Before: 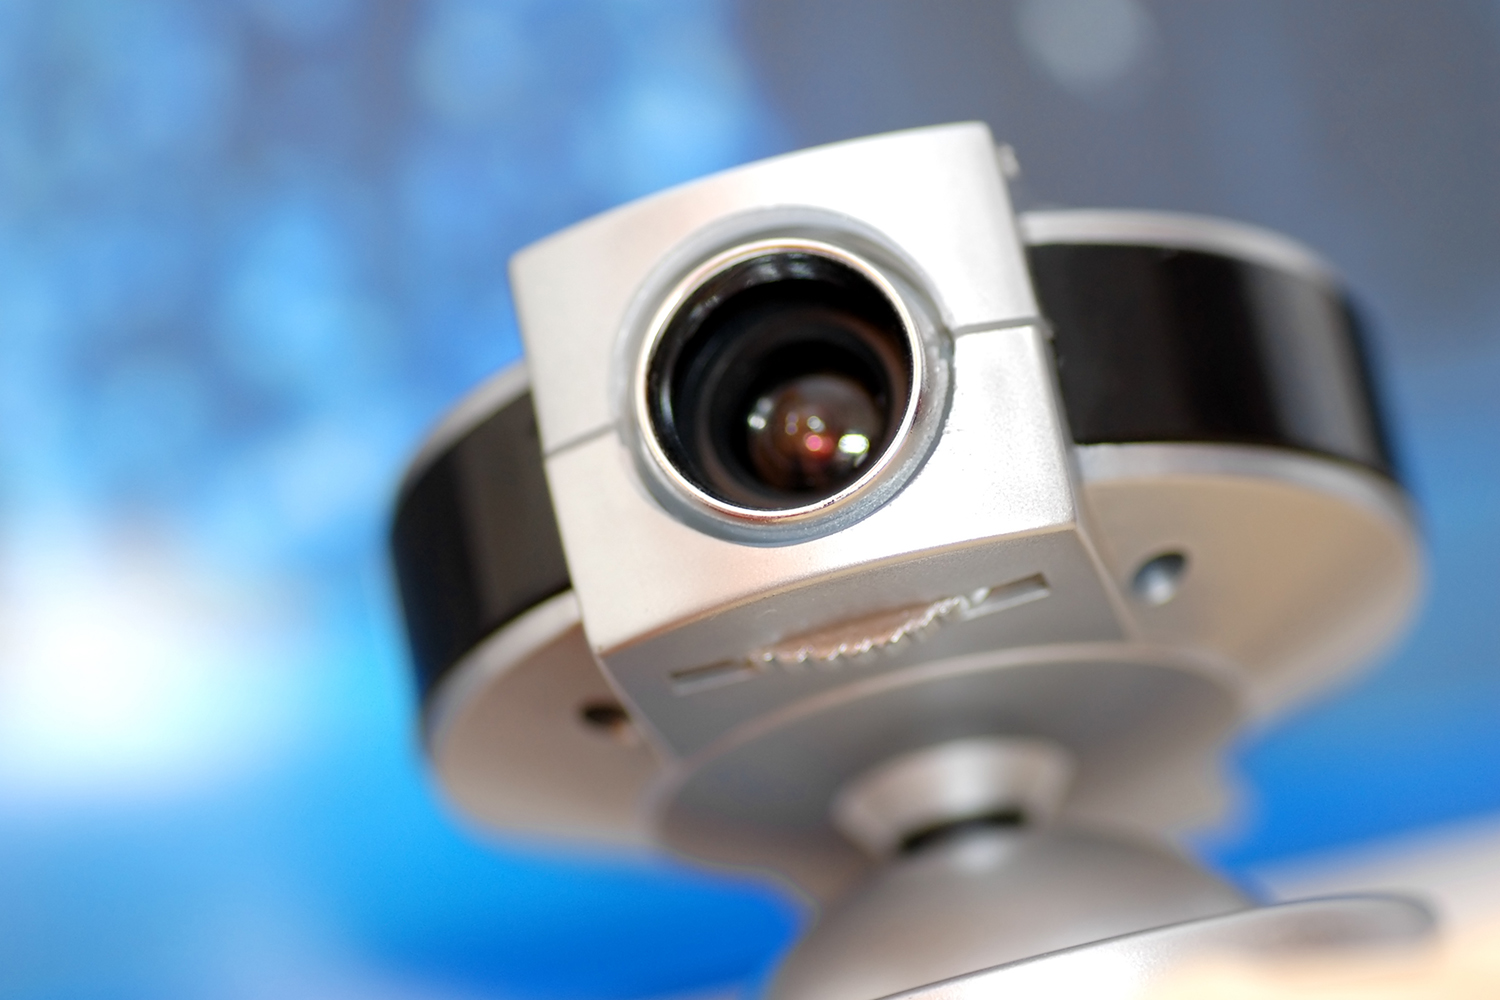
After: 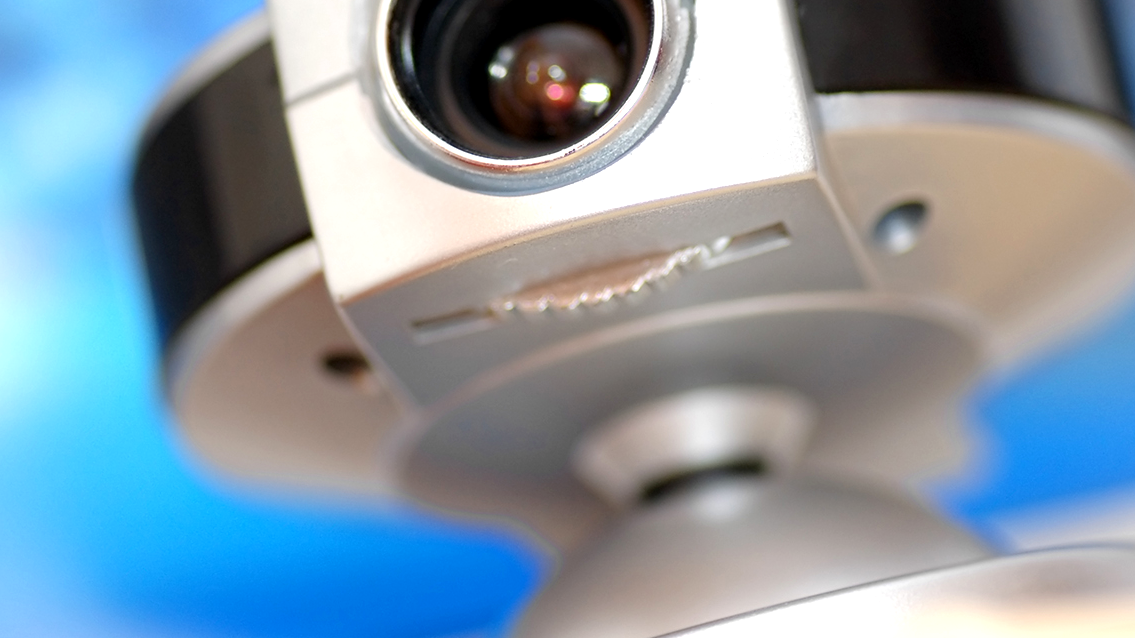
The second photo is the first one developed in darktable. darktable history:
exposure: black level correction 0.001, exposure 0.3 EV, compensate highlight preservation false
crop and rotate: left 17.299%, top 35.115%, right 7.015%, bottom 1.024%
